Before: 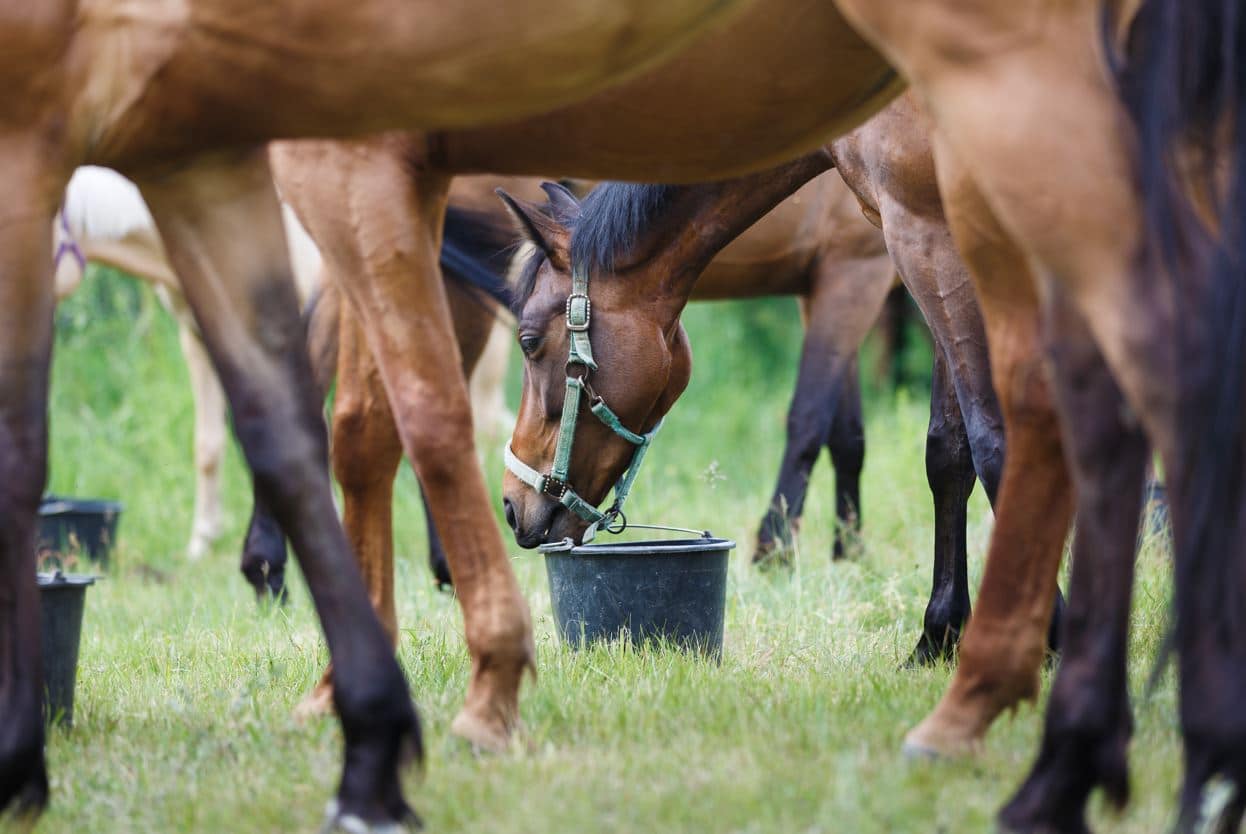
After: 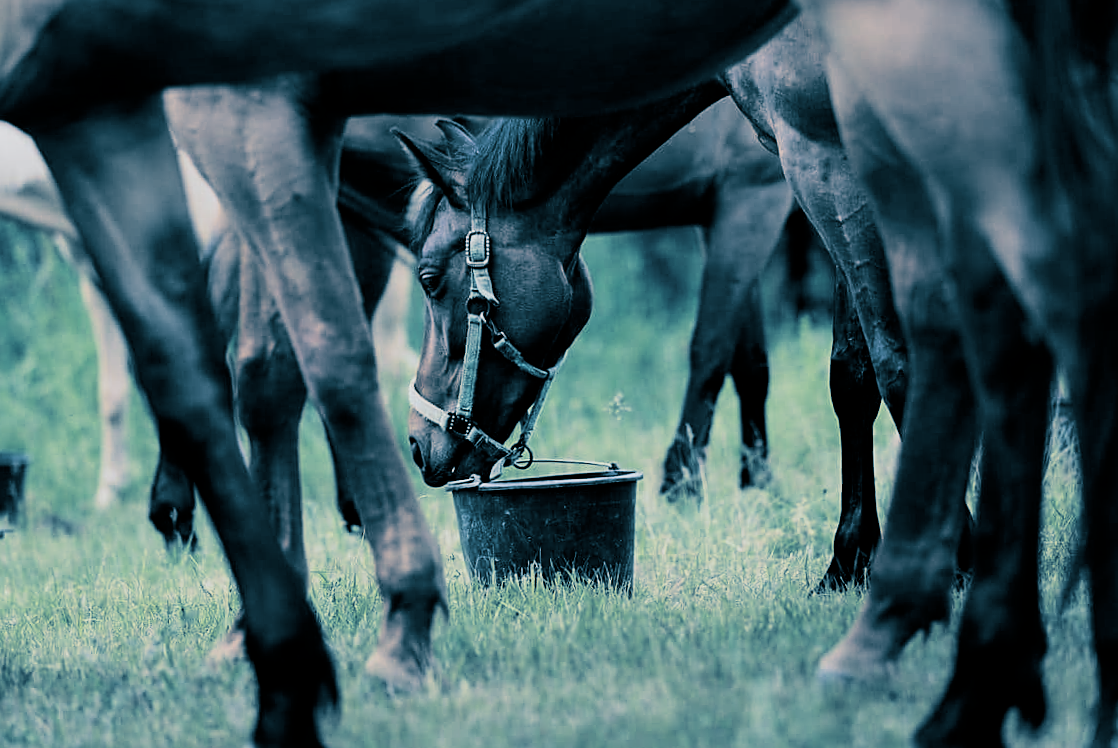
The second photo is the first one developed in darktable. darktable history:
contrast brightness saturation: contrast 0.07, brightness -0.14, saturation 0.11
split-toning: shadows › hue 212.4°, balance -70
sharpen: on, module defaults
filmic rgb: black relative exposure -5 EV, hardness 2.88, contrast 1.3, highlights saturation mix -30%
crop and rotate: angle 1.96°, left 5.673%, top 5.673%
